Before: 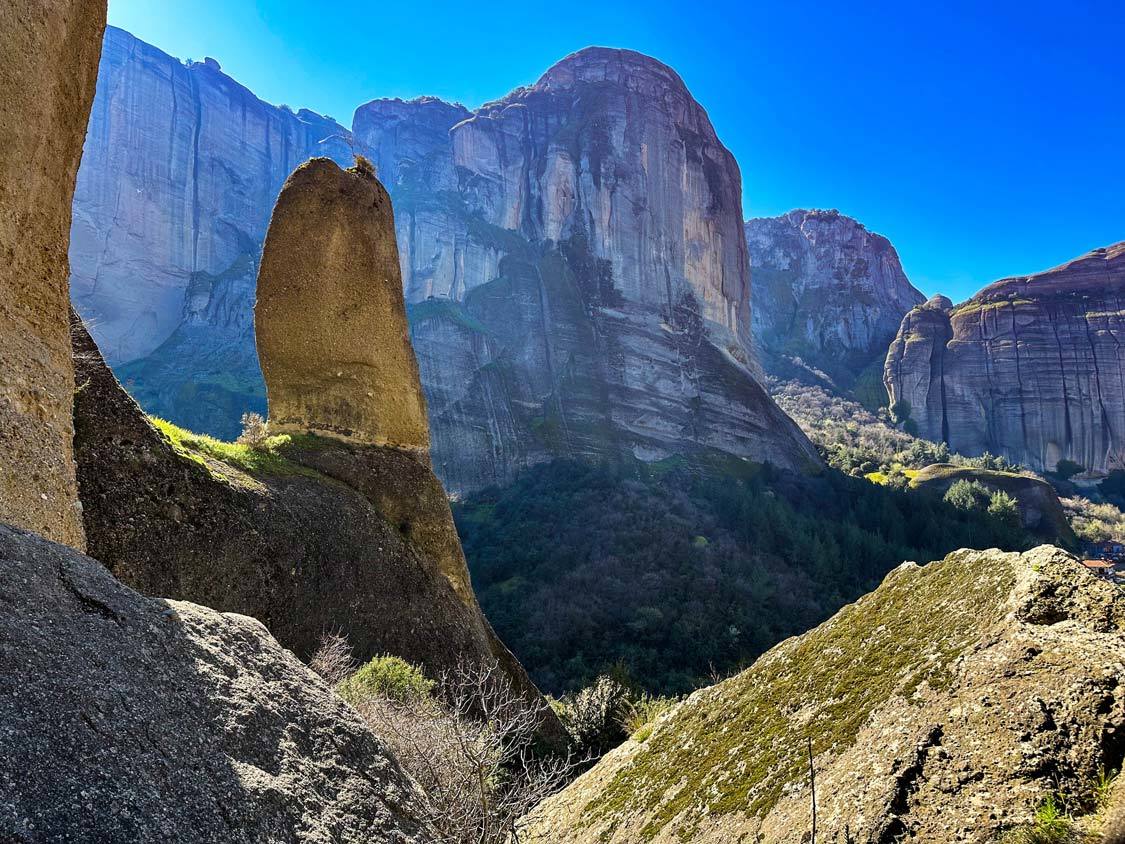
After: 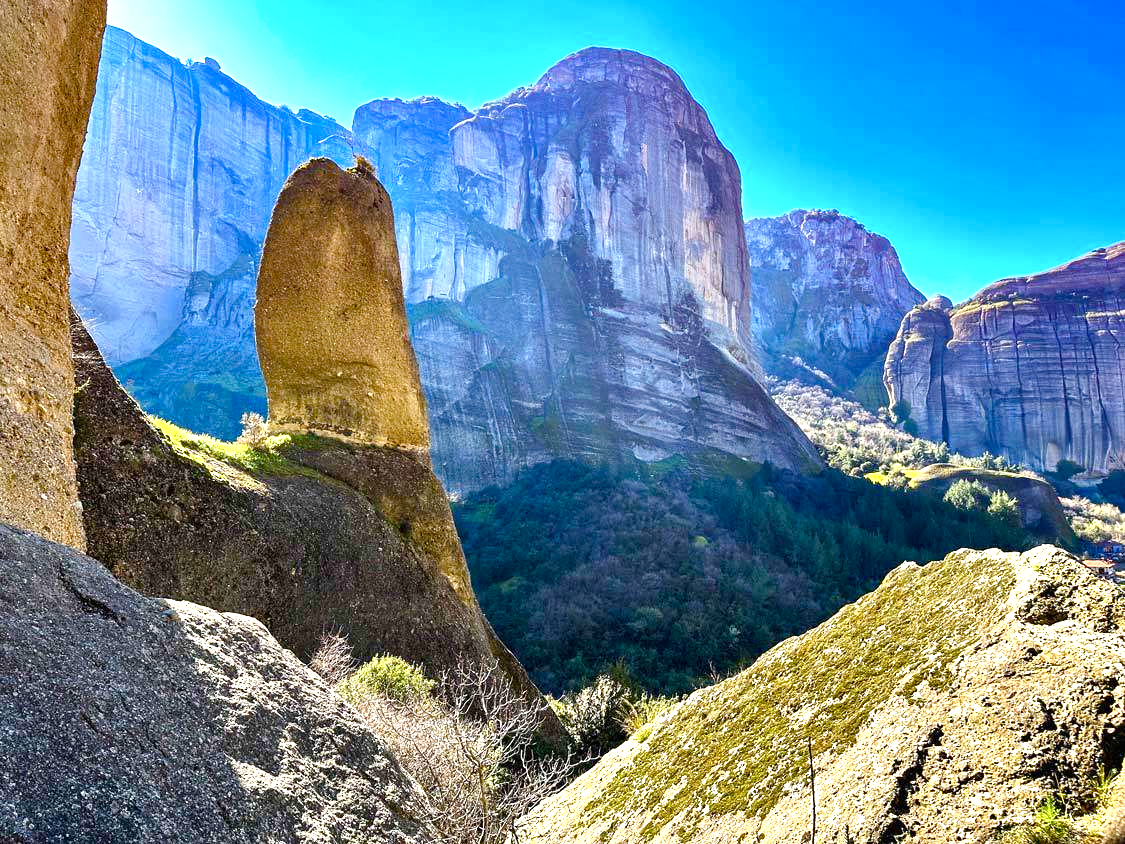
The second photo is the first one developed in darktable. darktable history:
exposure: black level correction 0, exposure 1.101 EV, compensate exposure bias true, compensate highlight preservation false
local contrast: mode bilateral grid, contrast 20, coarseness 51, detail 120%, midtone range 0.2
color balance rgb: shadows lift › hue 85.1°, global offset › hue 172.43°, perceptual saturation grading › global saturation 20%, perceptual saturation grading › highlights -24.987%, perceptual saturation grading › shadows 49.546%
